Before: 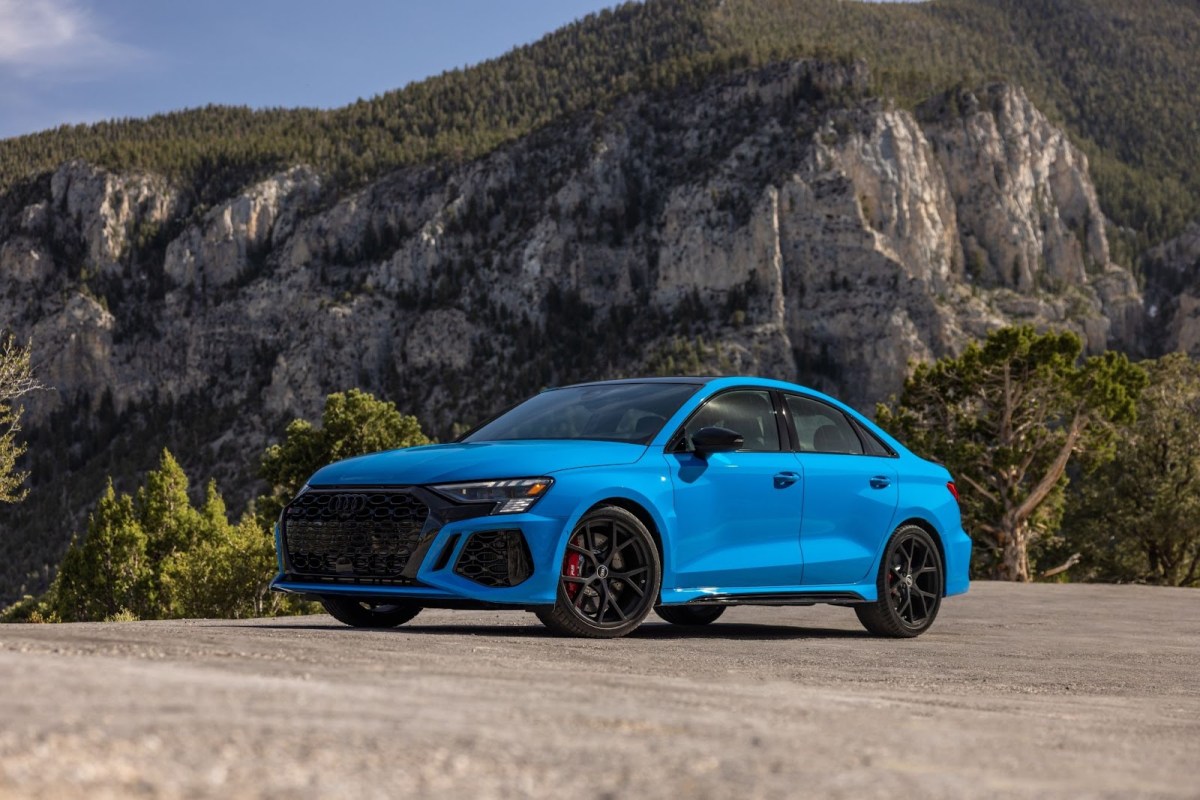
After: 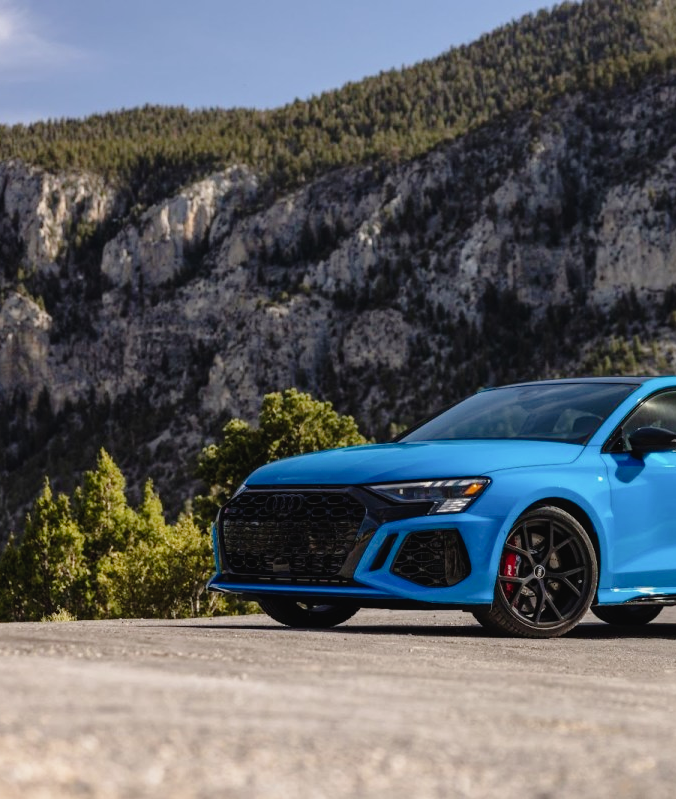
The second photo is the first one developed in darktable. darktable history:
crop: left 5.268%, right 38.367%
tone curve: curves: ch0 [(0, 0.021) (0.049, 0.044) (0.152, 0.14) (0.328, 0.377) (0.473, 0.543) (0.641, 0.705) (0.85, 0.894) (1, 0.969)]; ch1 [(0, 0) (0.302, 0.331) (0.433, 0.432) (0.472, 0.47) (0.502, 0.503) (0.527, 0.521) (0.564, 0.58) (0.614, 0.626) (0.677, 0.701) (0.859, 0.885) (1, 1)]; ch2 [(0, 0) (0.33, 0.301) (0.447, 0.44) (0.487, 0.496) (0.502, 0.516) (0.535, 0.563) (0.565, 0.593) (0.608, 0.638) (1, 1)], preserve colors none
